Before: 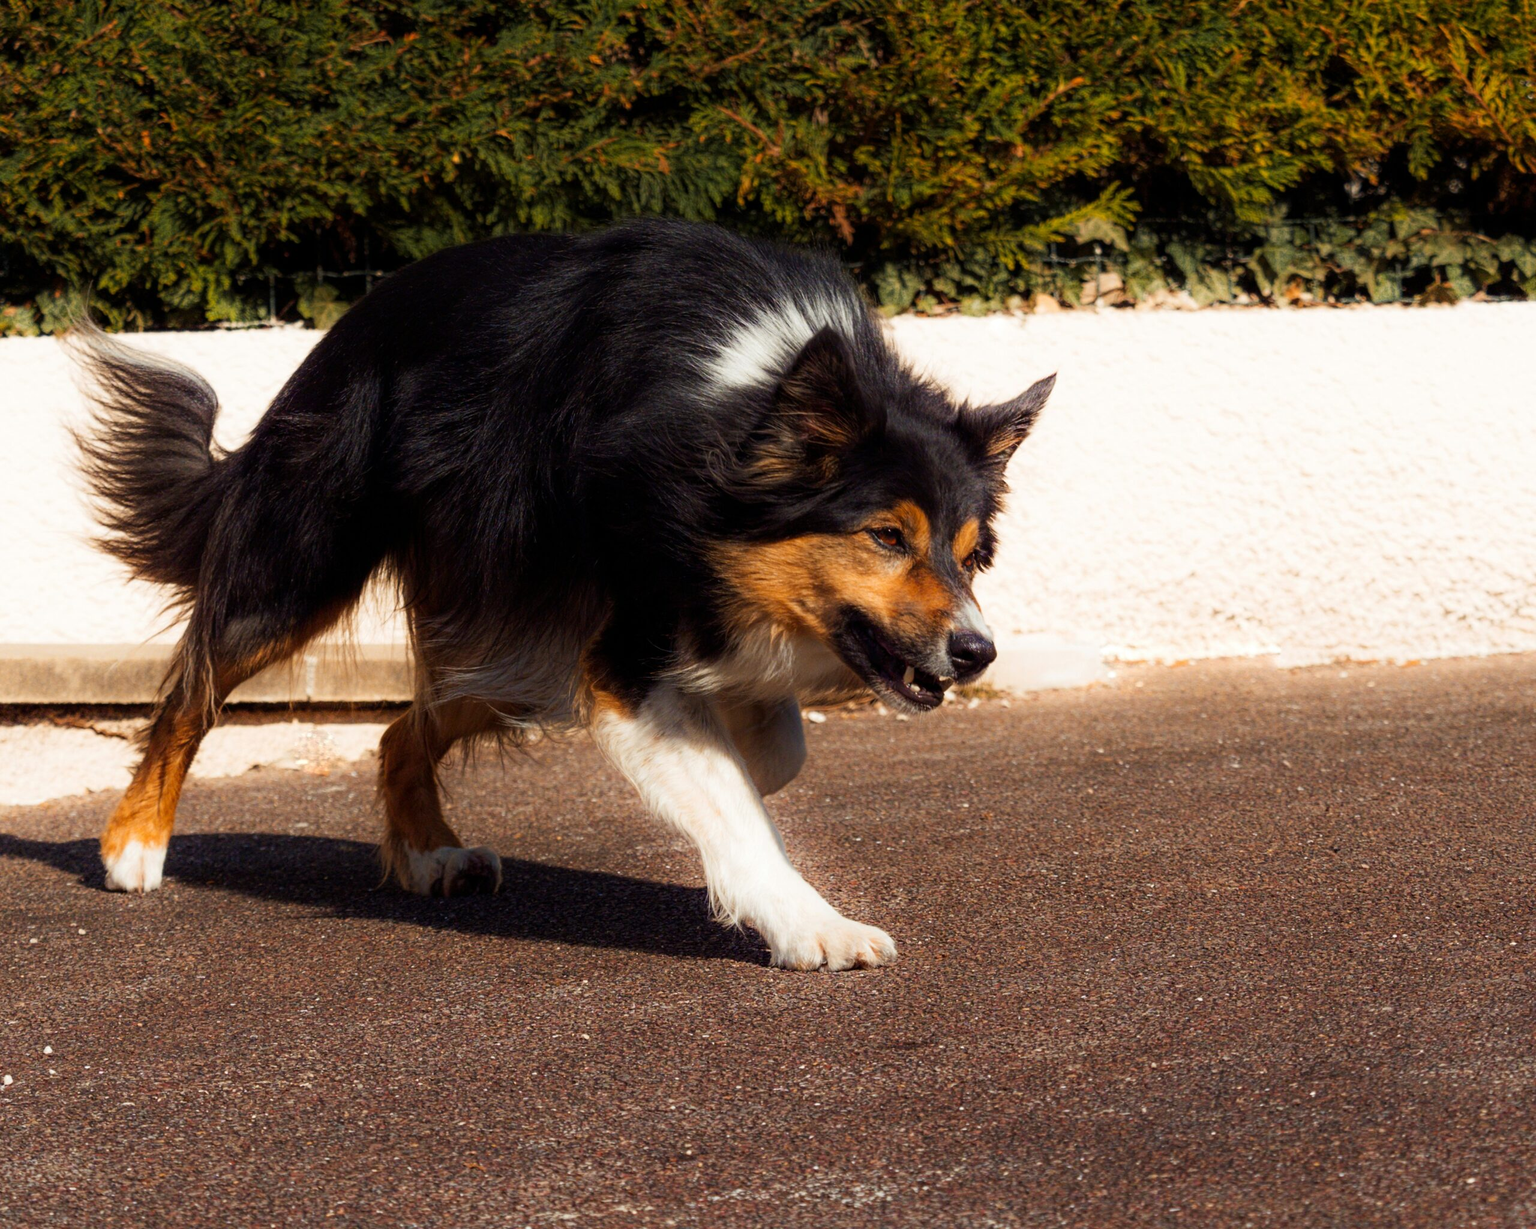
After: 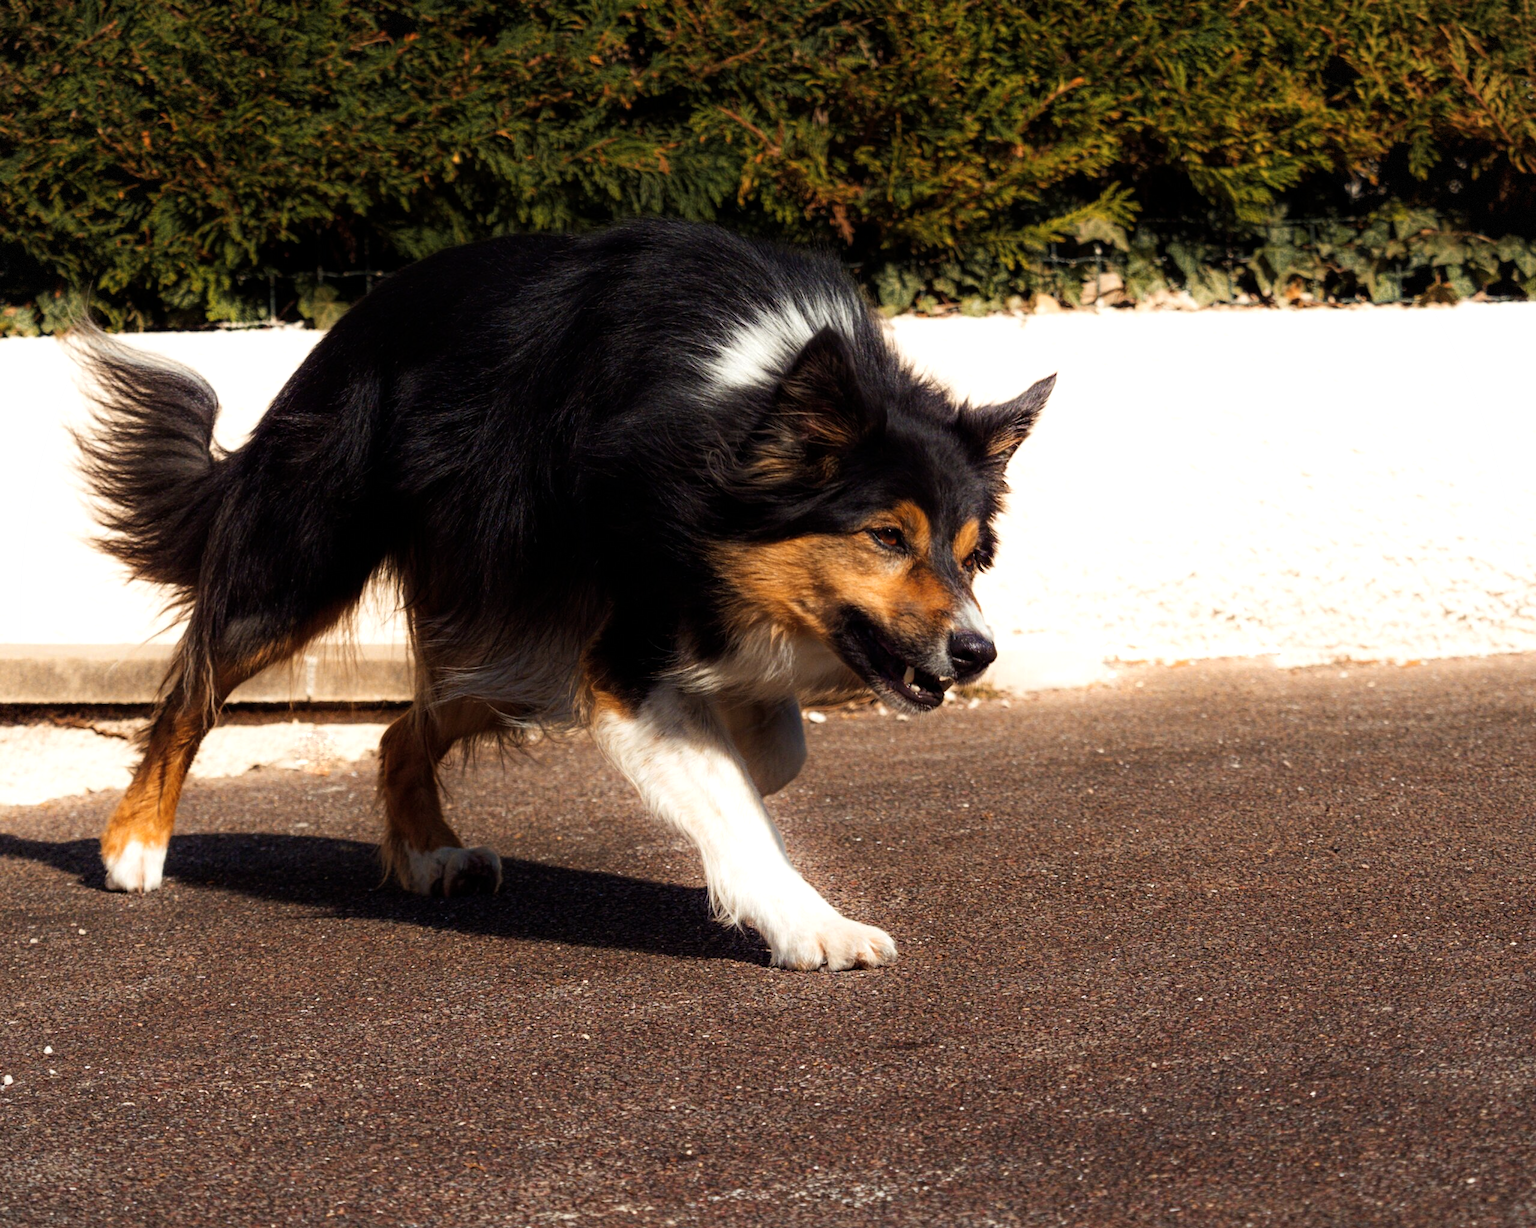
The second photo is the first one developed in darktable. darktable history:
color balance: contrast 10%
color contrast: green-magenta contrast 0.84, blue-yellow contrast 0.86
vignetting: fall-off start 97.28%, fall-off radius 79%, brightness -0.462, saturation -0.3, width/height ratio 1.114, dithering 8-bit output, unbound false
